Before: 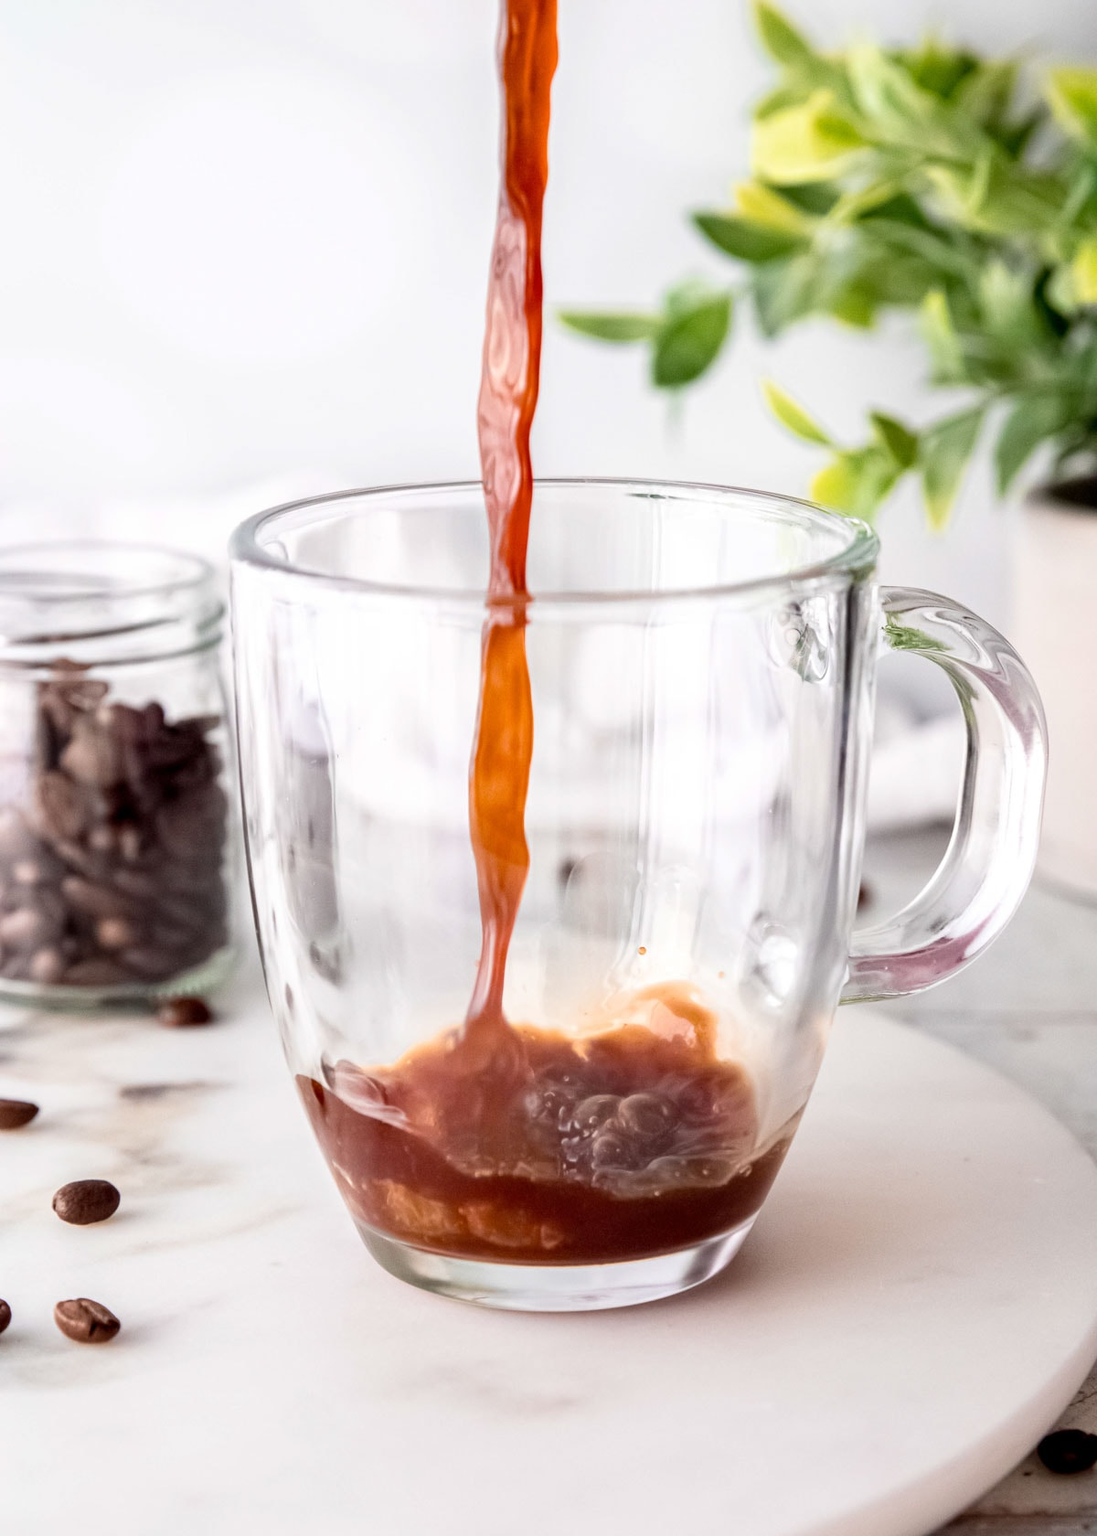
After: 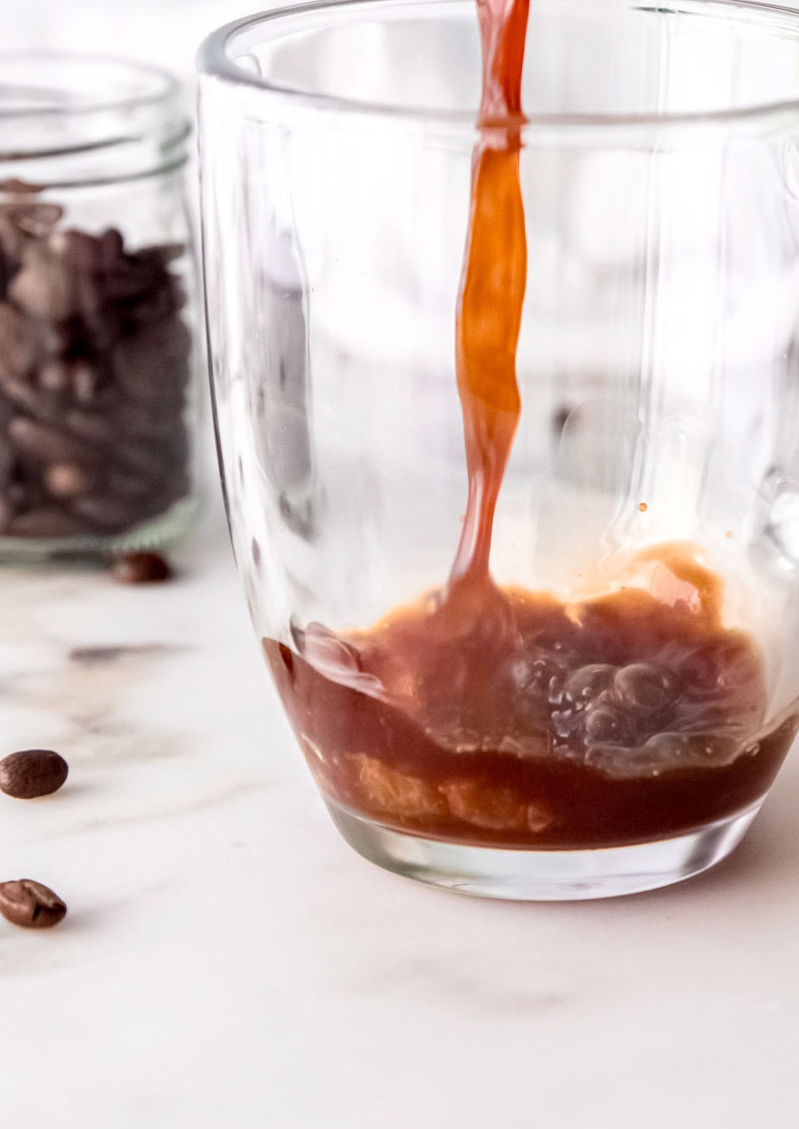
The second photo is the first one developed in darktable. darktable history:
crop and rotate: angle -0.755°, left 3.953%, top 31.504%, right 28.168%
